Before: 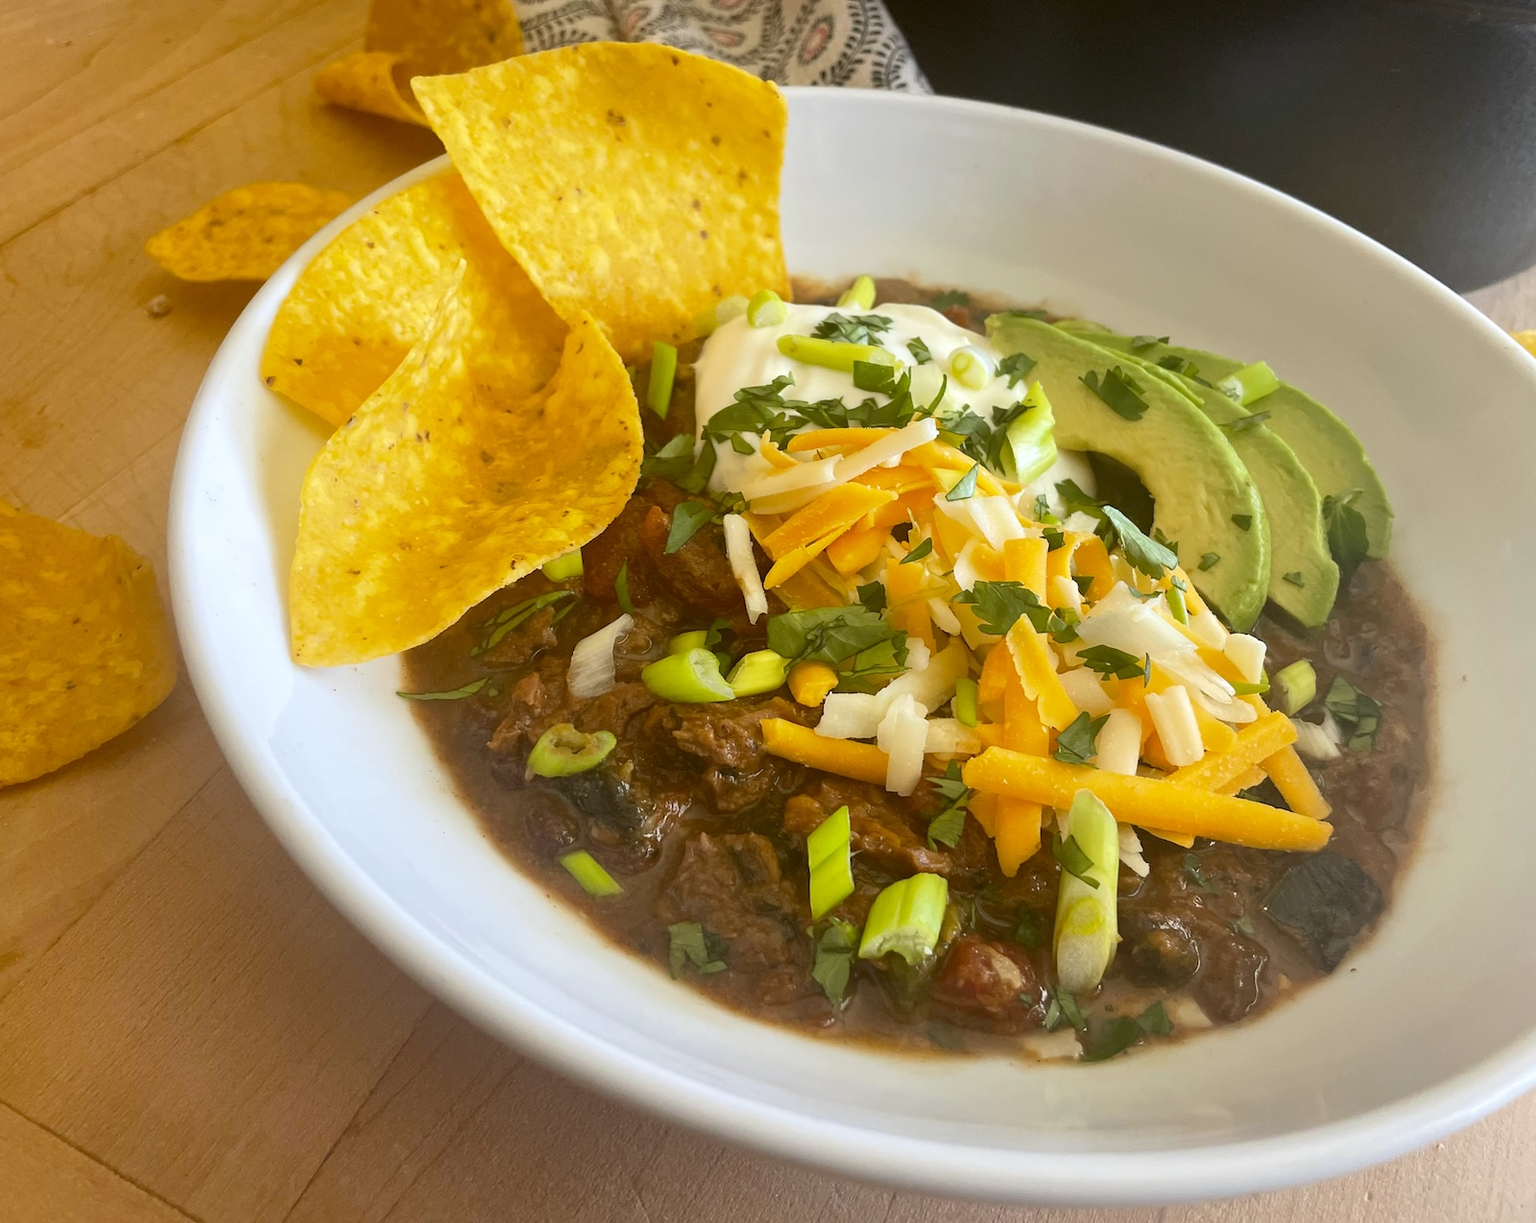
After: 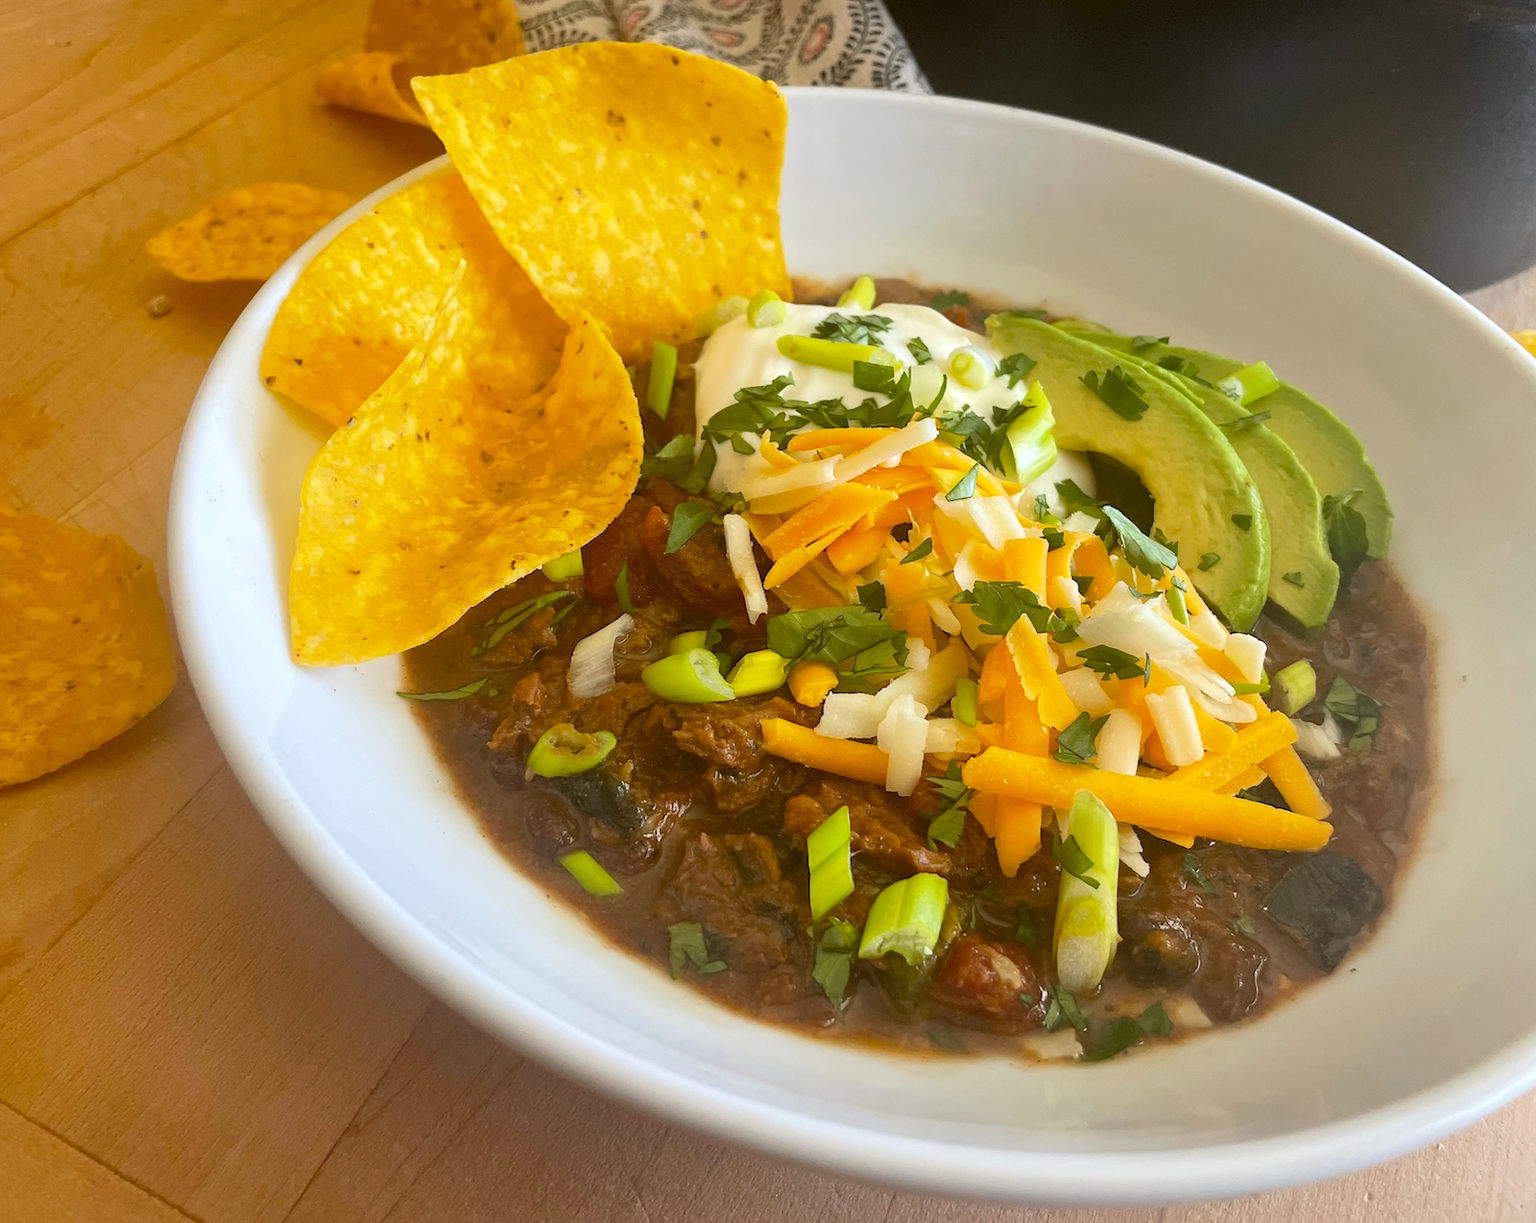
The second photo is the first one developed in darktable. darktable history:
color correction: saturation 0.98
rotate and perspective: automatic cropping off
